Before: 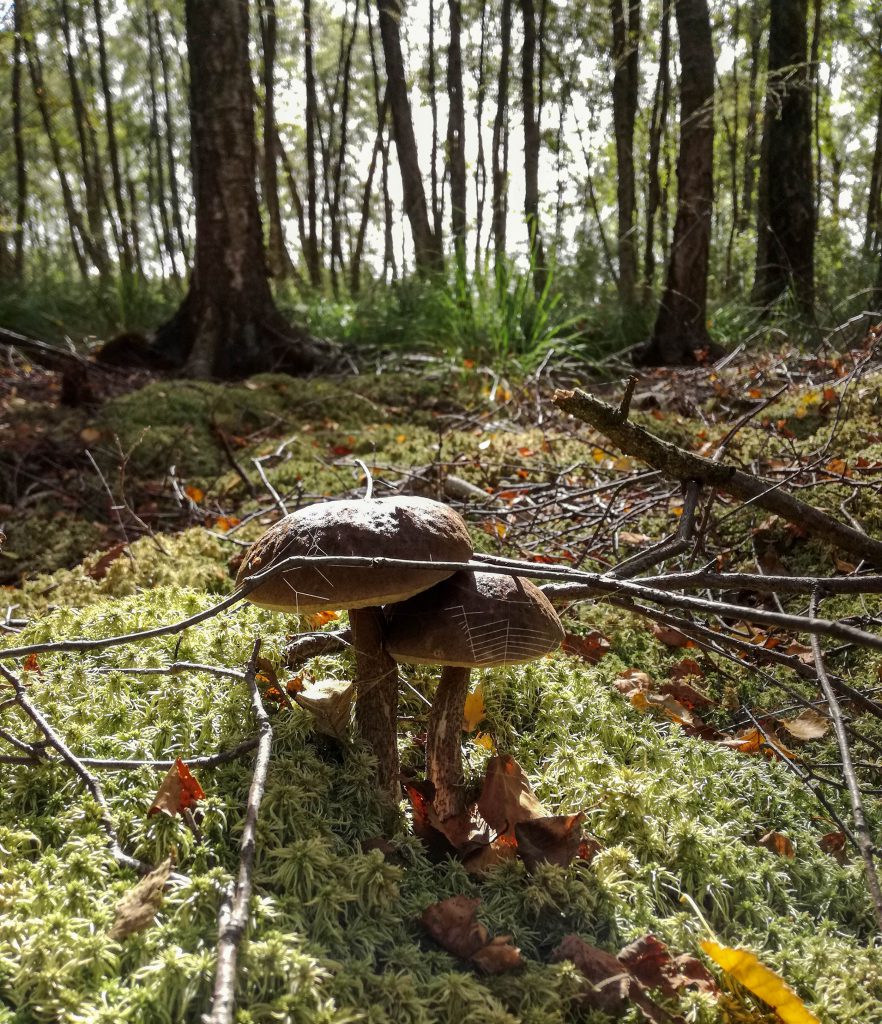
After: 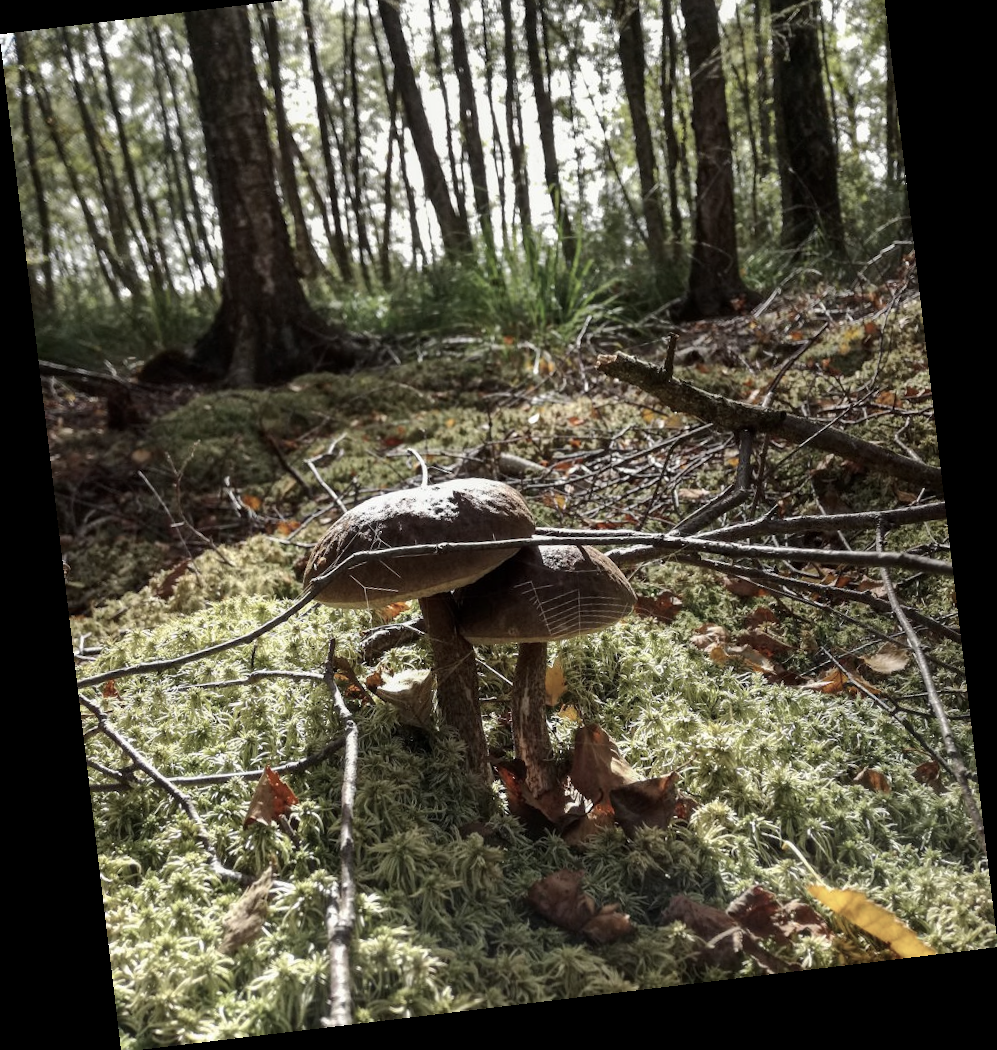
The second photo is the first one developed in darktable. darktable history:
crop and rotate: top 6.25%
rotate and perspective: rotation -6.83°, automatic cropping off
contrast brightness saturation: contrast 0.1, saturation -0.36
